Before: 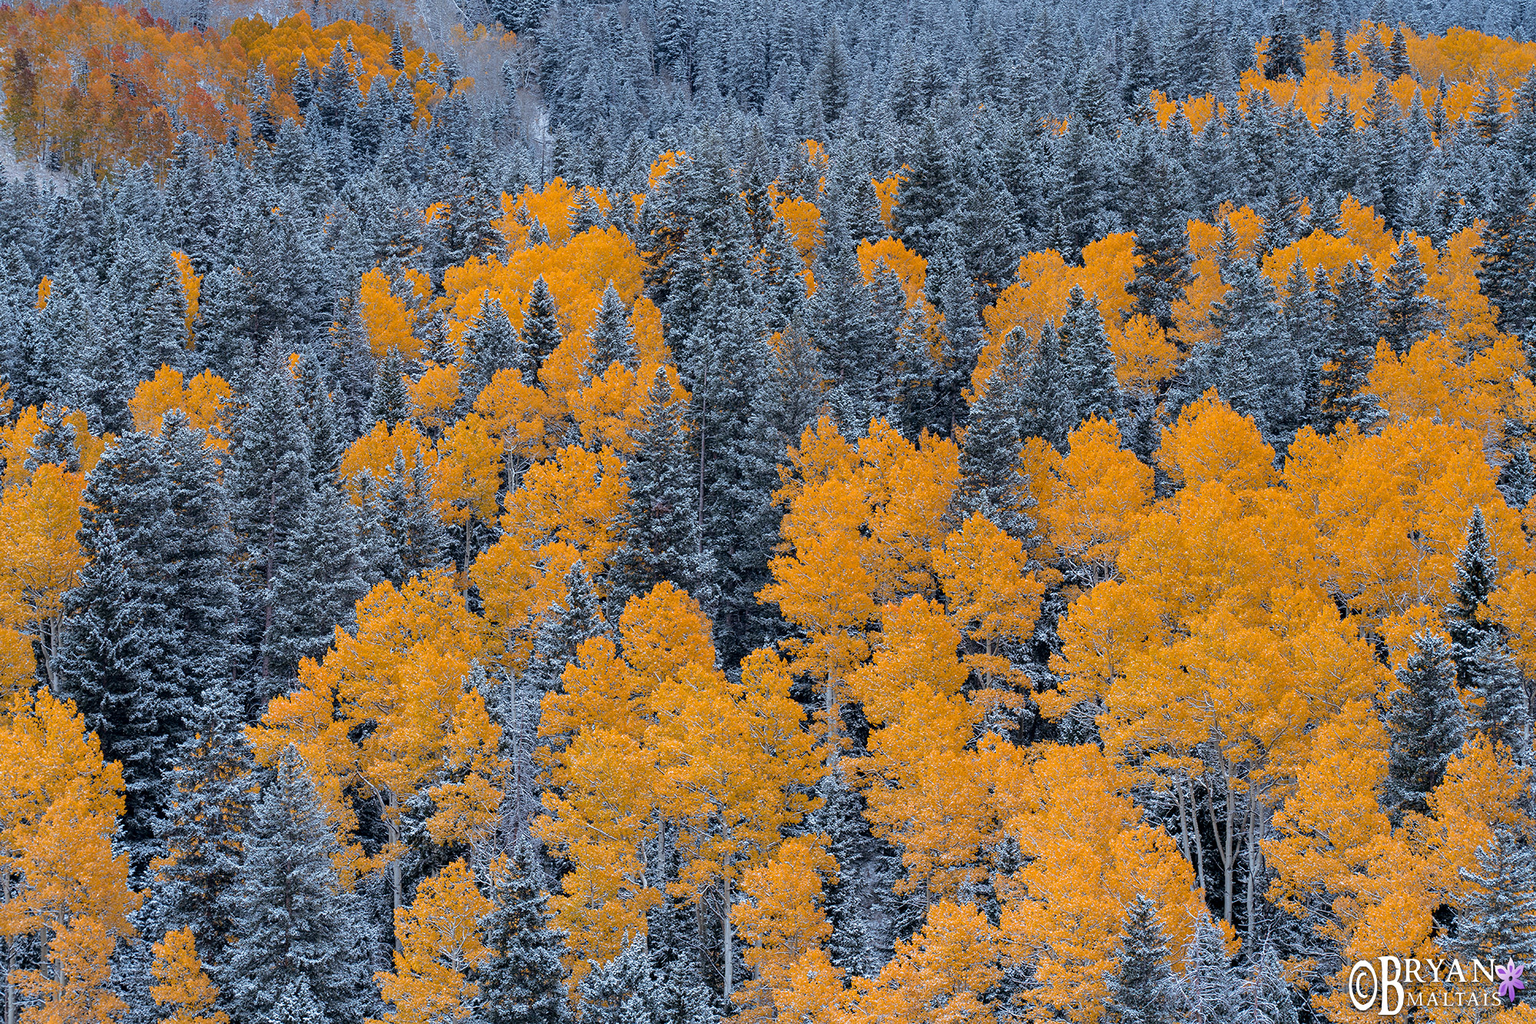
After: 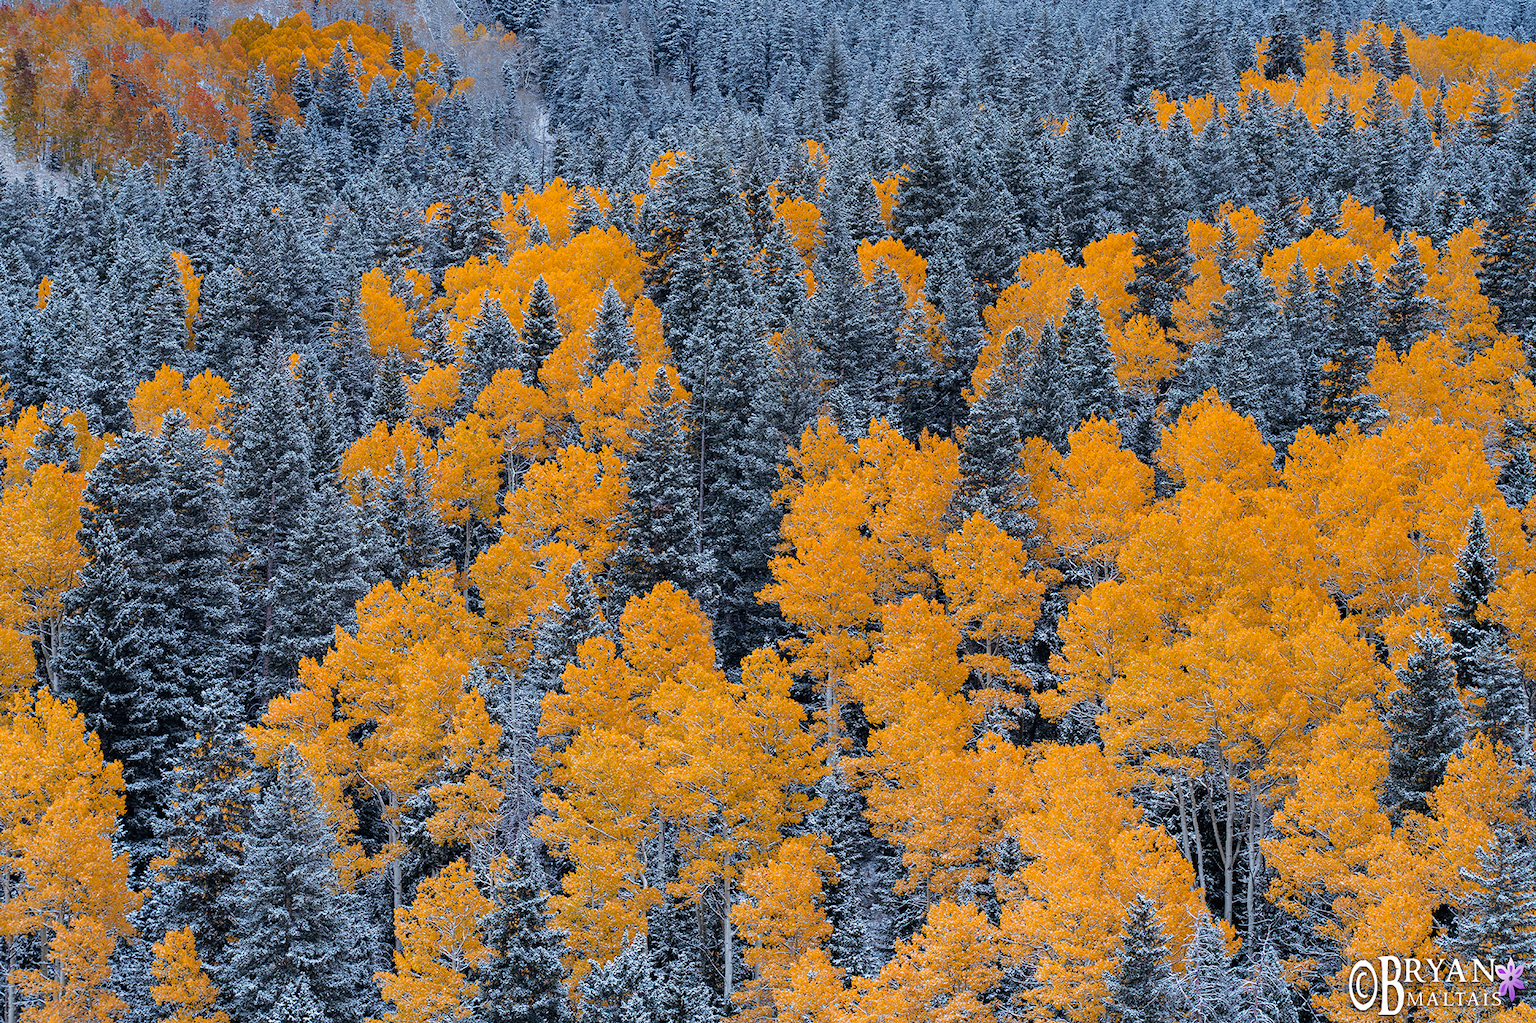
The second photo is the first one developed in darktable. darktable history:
tone curve: curves: ch0 [(0, 0) (0.003, 0.013) (0.011, 0.016) (0.025, 0.023) (0.044, 0.036) (0.069, 0.051) (0.1, 0.076) (0.136, 0.107) (0.177, 0.145) (0.224, 0.186) (0.277, 0.246) (0.335, 0.311) (0.399, 0.378) (0.468, 0.462) (0.543, 0.548) (0.623, 0.636) (0.709, 0.728) (0.801, 0.816) (0.898, 0.9) (1, 1)], preserve colors none
